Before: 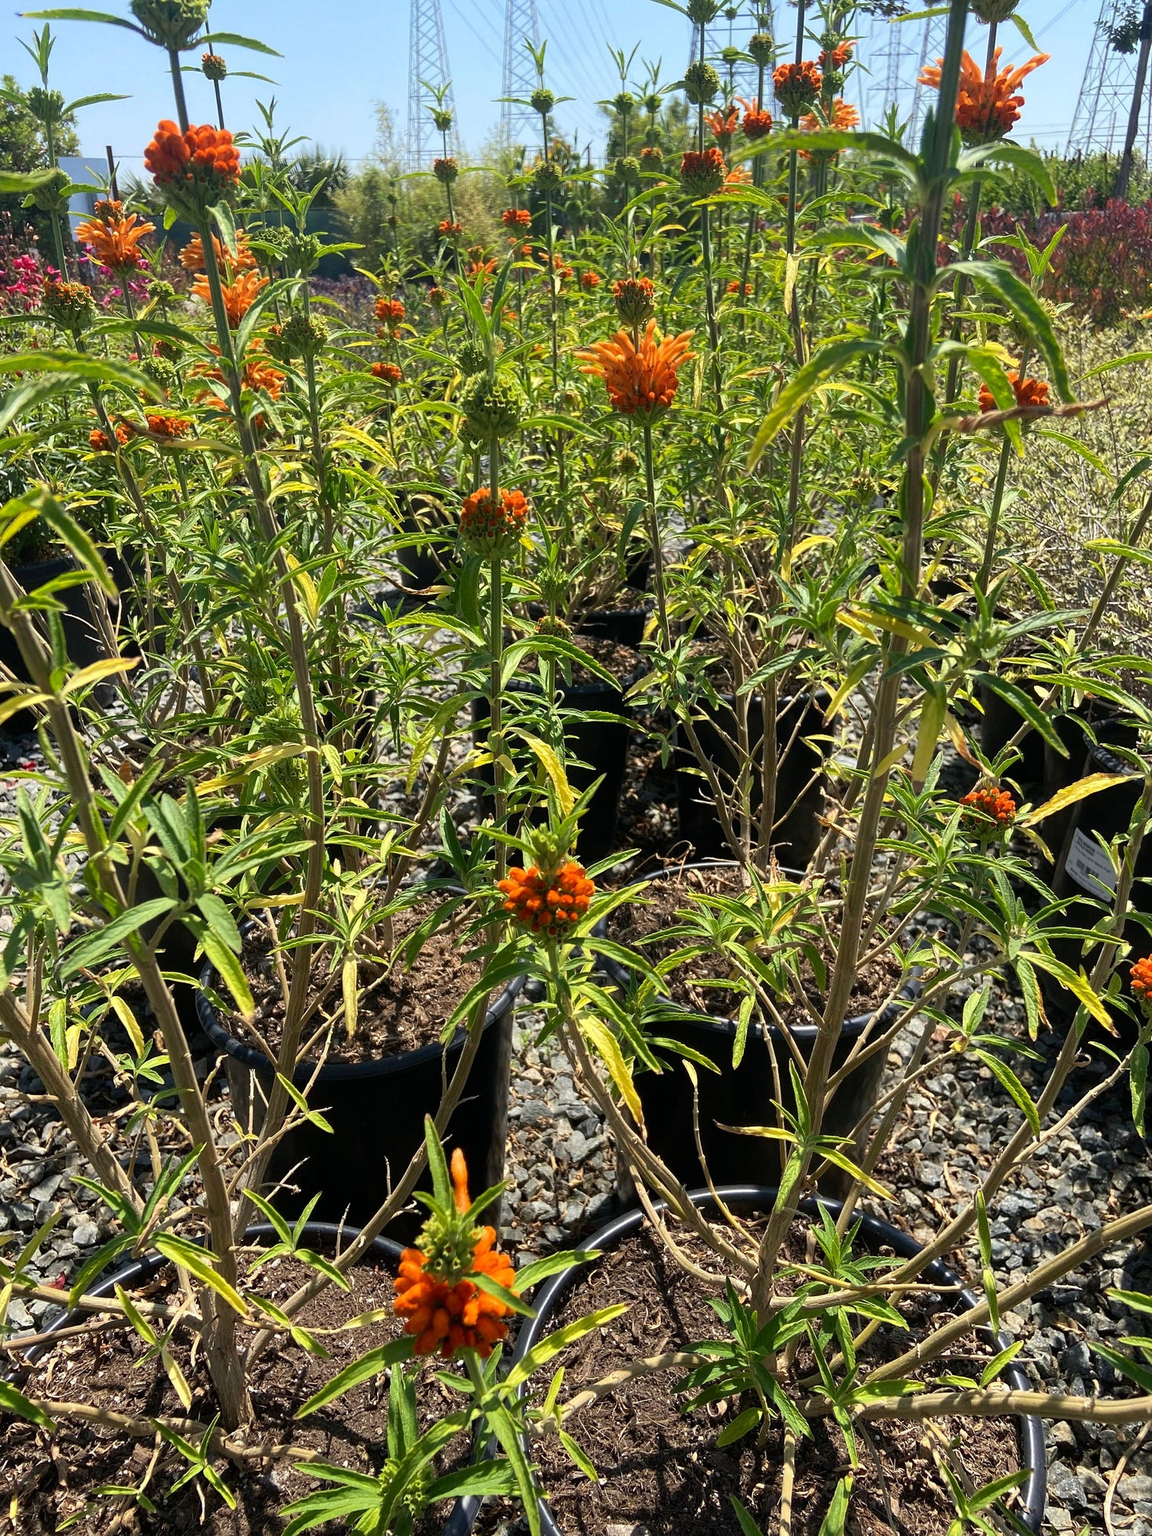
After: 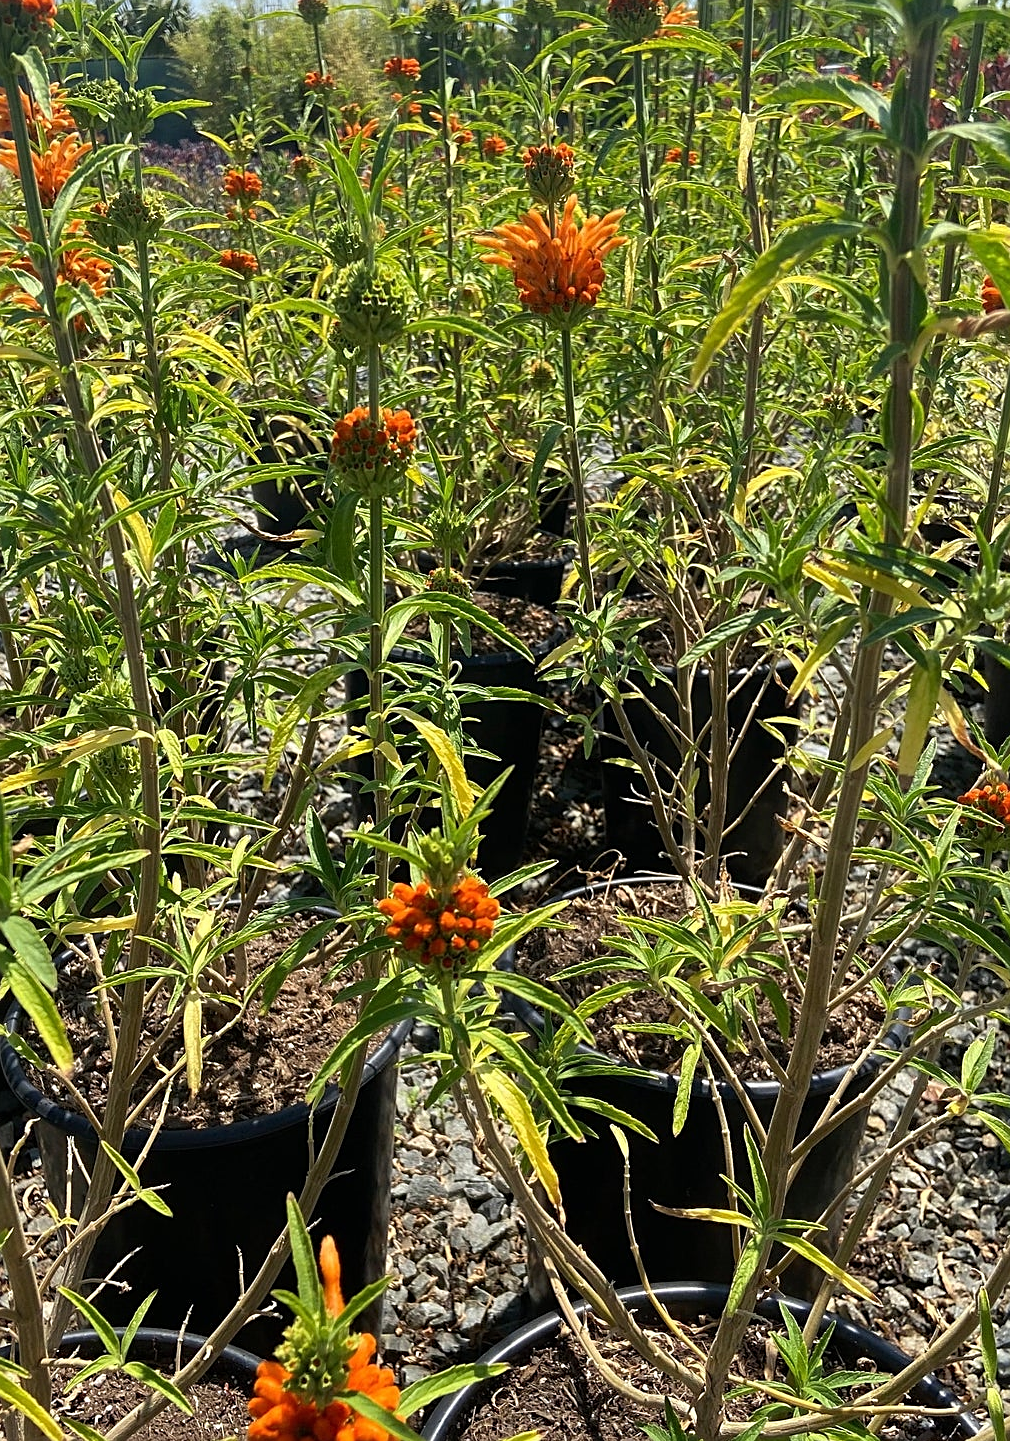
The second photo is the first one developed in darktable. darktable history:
sharpen: on, module defaults
crop and rotate: left 17.046%, top 10.659%, right 12.989%, bottom 14.553%
rgb curve: mode RGB, independent channels
